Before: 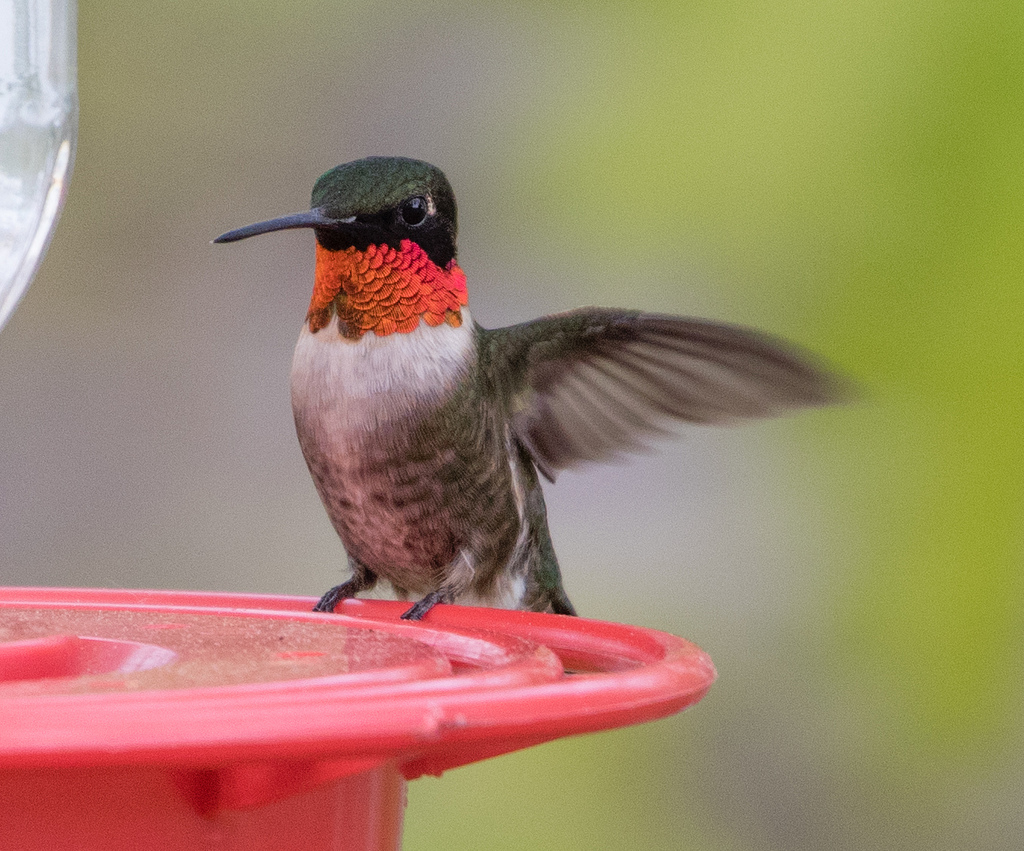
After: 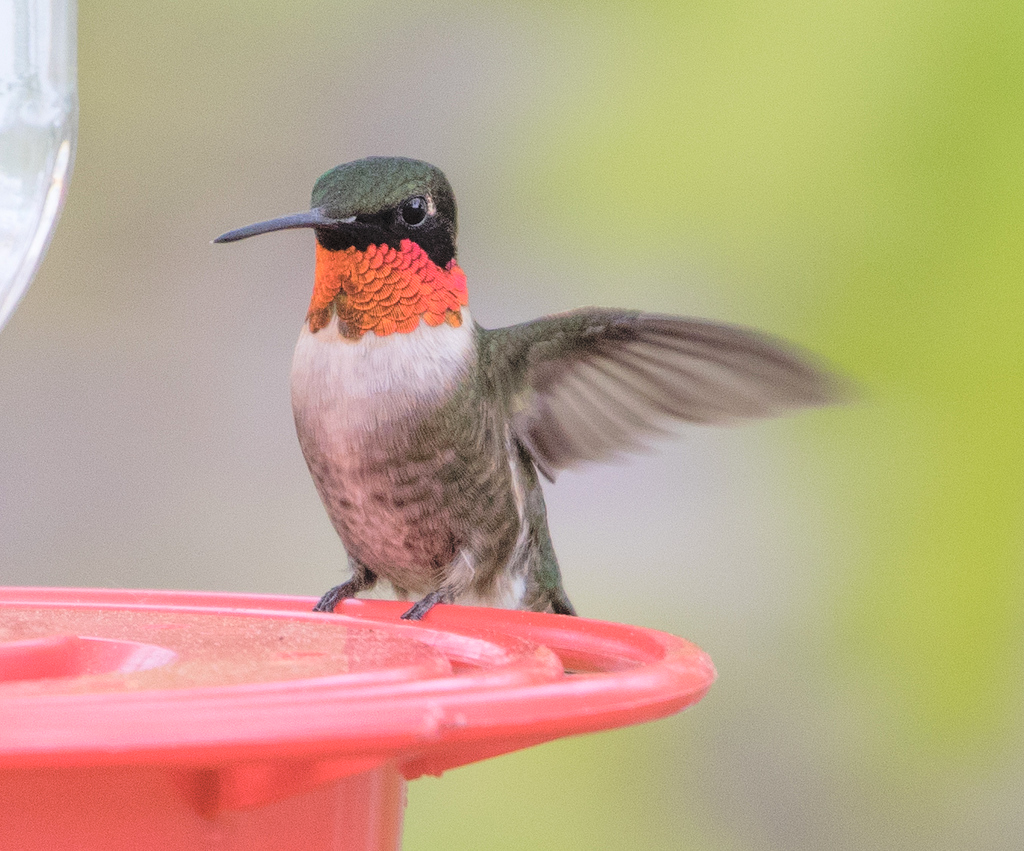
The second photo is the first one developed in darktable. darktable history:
contrast brightness saturation: brightness 0.283
